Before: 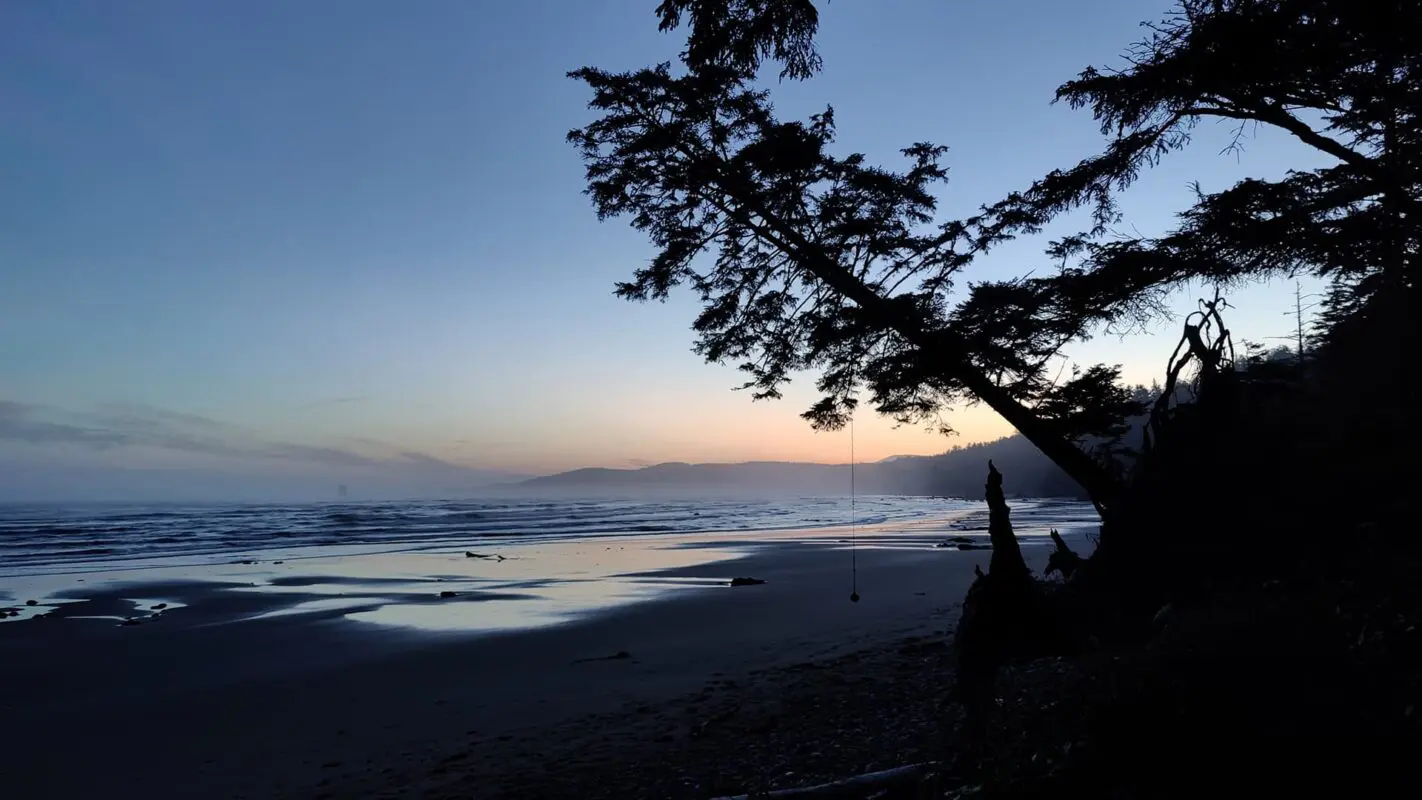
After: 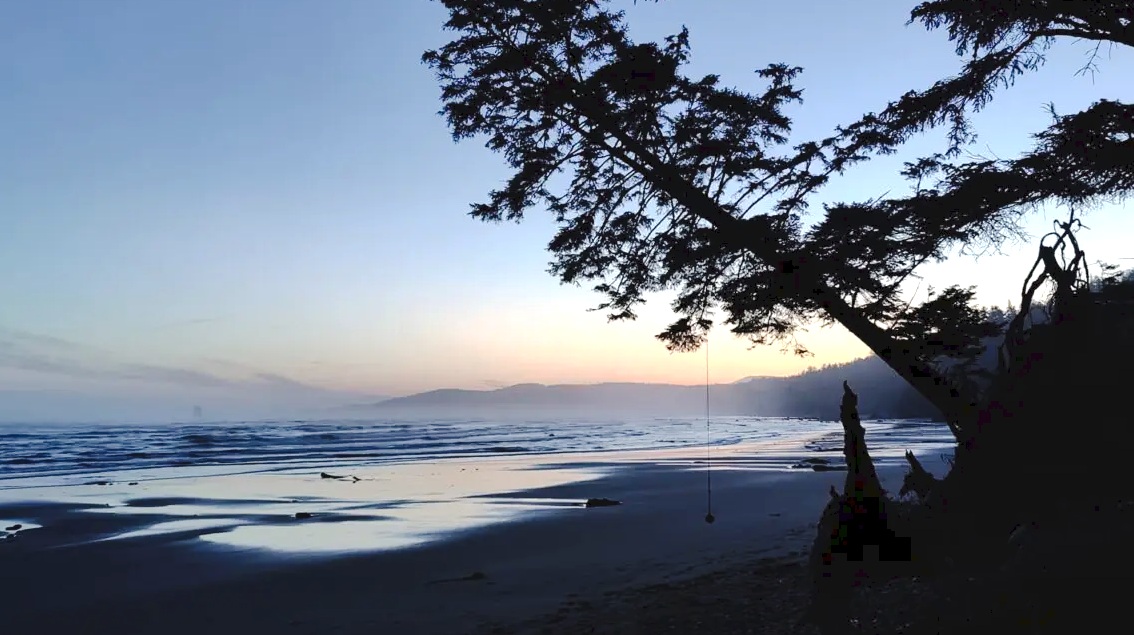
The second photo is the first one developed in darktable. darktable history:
crop and rotate: left 10.202%, top 10.013%, right 10.033%, bottom 10.52%
exposure: exposure 0.518 EV, compensate highlight preservation false
tone curve: curves: ch0 [(0, 0) (0.003, 0.054) (0.011, 0.058) (0.025, 0.069) (0.044, 0.087) (0.069, 0.1) (0.1, 0.123) (0.136, 0.152) (0.177, 0.183) (0.224, 0.234) (0.277, 0.291) (0.335, 0.367) (0.399, 0.441) (0.468, 0.524) (0.543, 0.6) (0.623, 0.673) (0.709, 0.744) (0.801, 0.812) (0.898, 0.89) (1, 1)], preserve colors none
